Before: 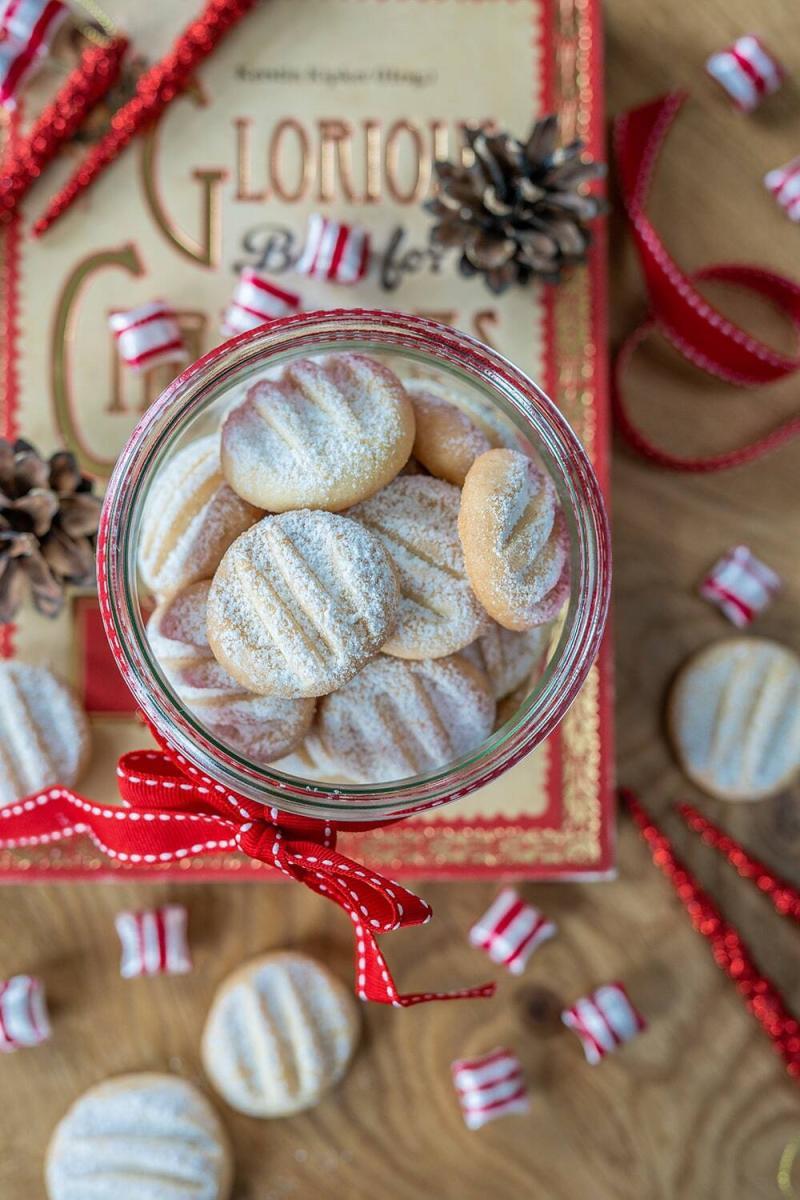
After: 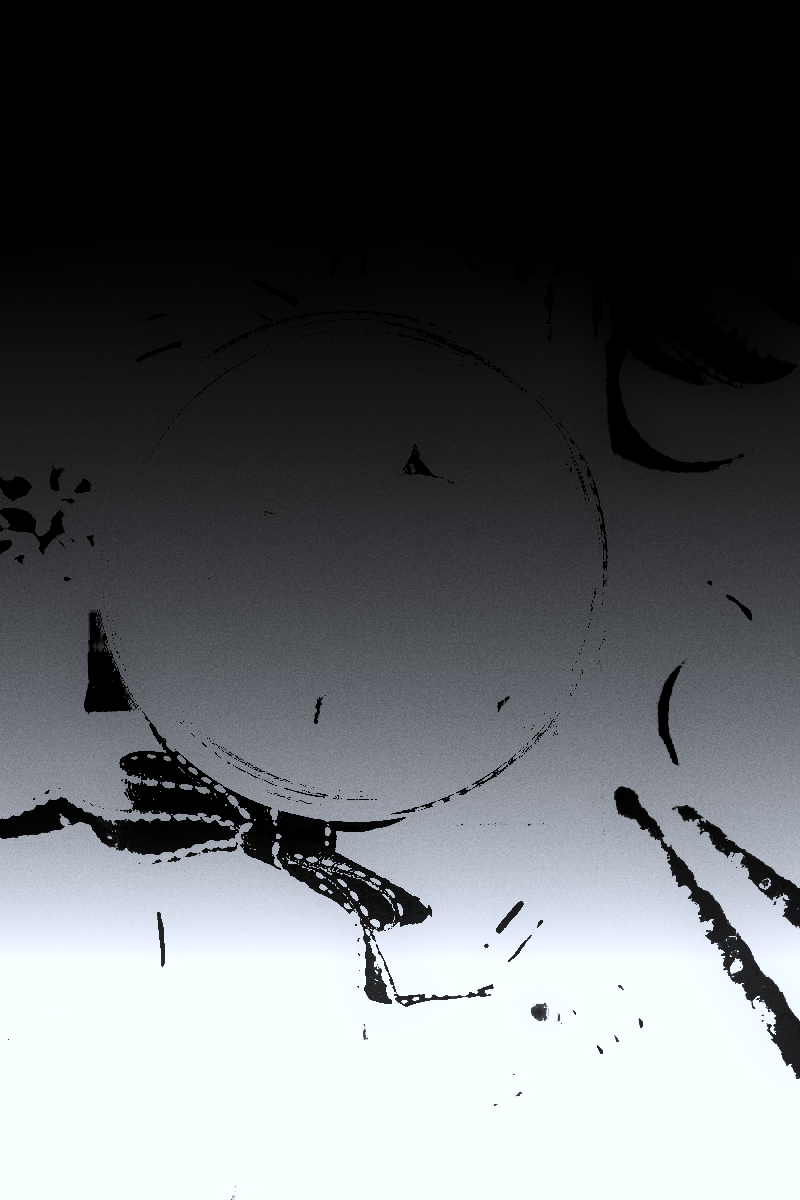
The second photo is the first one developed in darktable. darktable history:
monochrome: a 1.94, b -0.638
color correction "1": highlights a* -0.772, highlights b* -8.92
graduated density: density -3.9 EV
grain: on, module defaults
exposure: black level correction 0.1, exposure 3 EV
levels: mode automatic, black 8.58%, gray 59.42%, levels [0, 0.445, 1]
tone curve: color space Lab, linked channels
white balance: red 8, blue 8
highlight reconstruction: method clip highlights, clipping threshold 0
contrast brightness saturation: contrast -0.99, brightness -0.17, saturation 0.75 | blend: blend mode normal, opacity 100%; mask: uniform (no mask)
